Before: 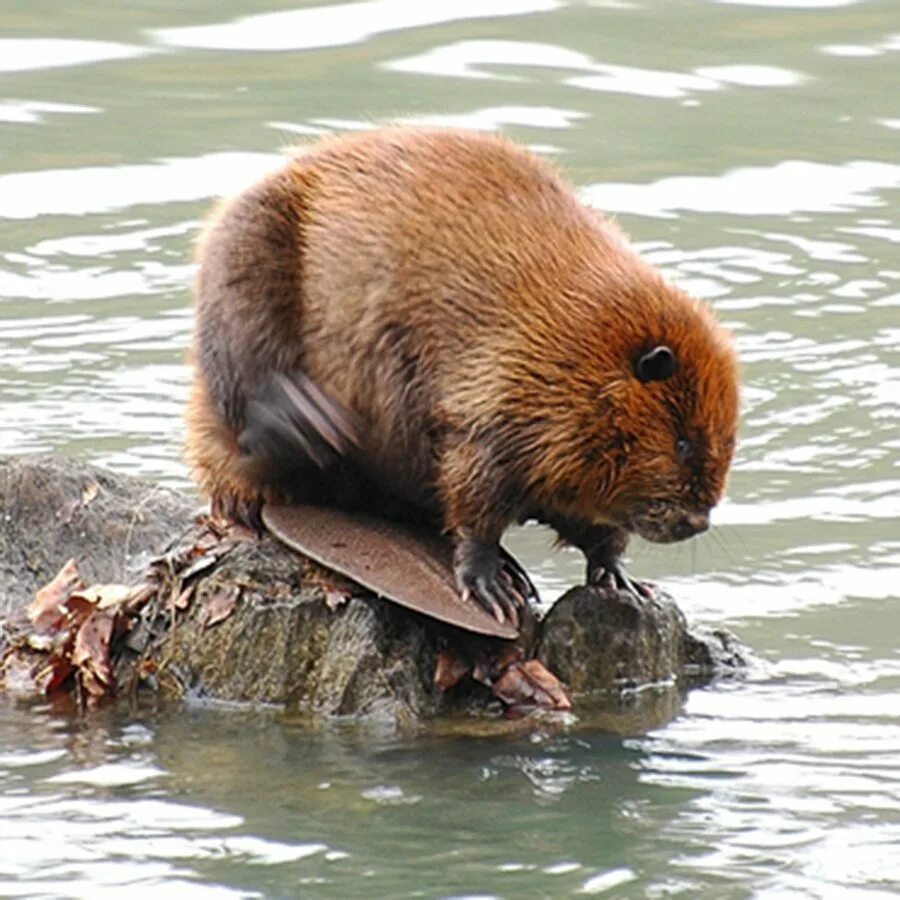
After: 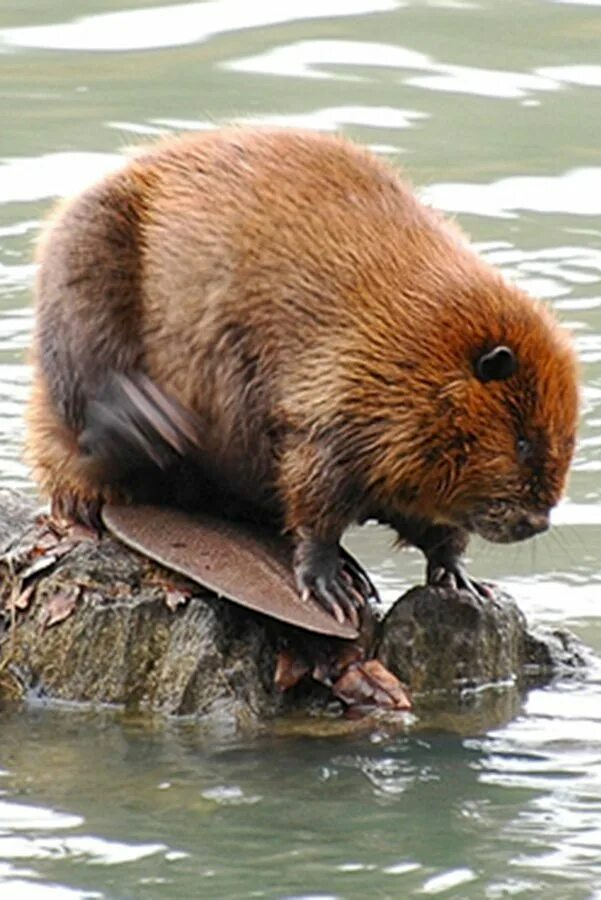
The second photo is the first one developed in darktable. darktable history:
crop and rotate: left 17.83%, right 15.297%
exposure: black level correction 0.001, compensate exposure bias true, compensate highlight preservation false
